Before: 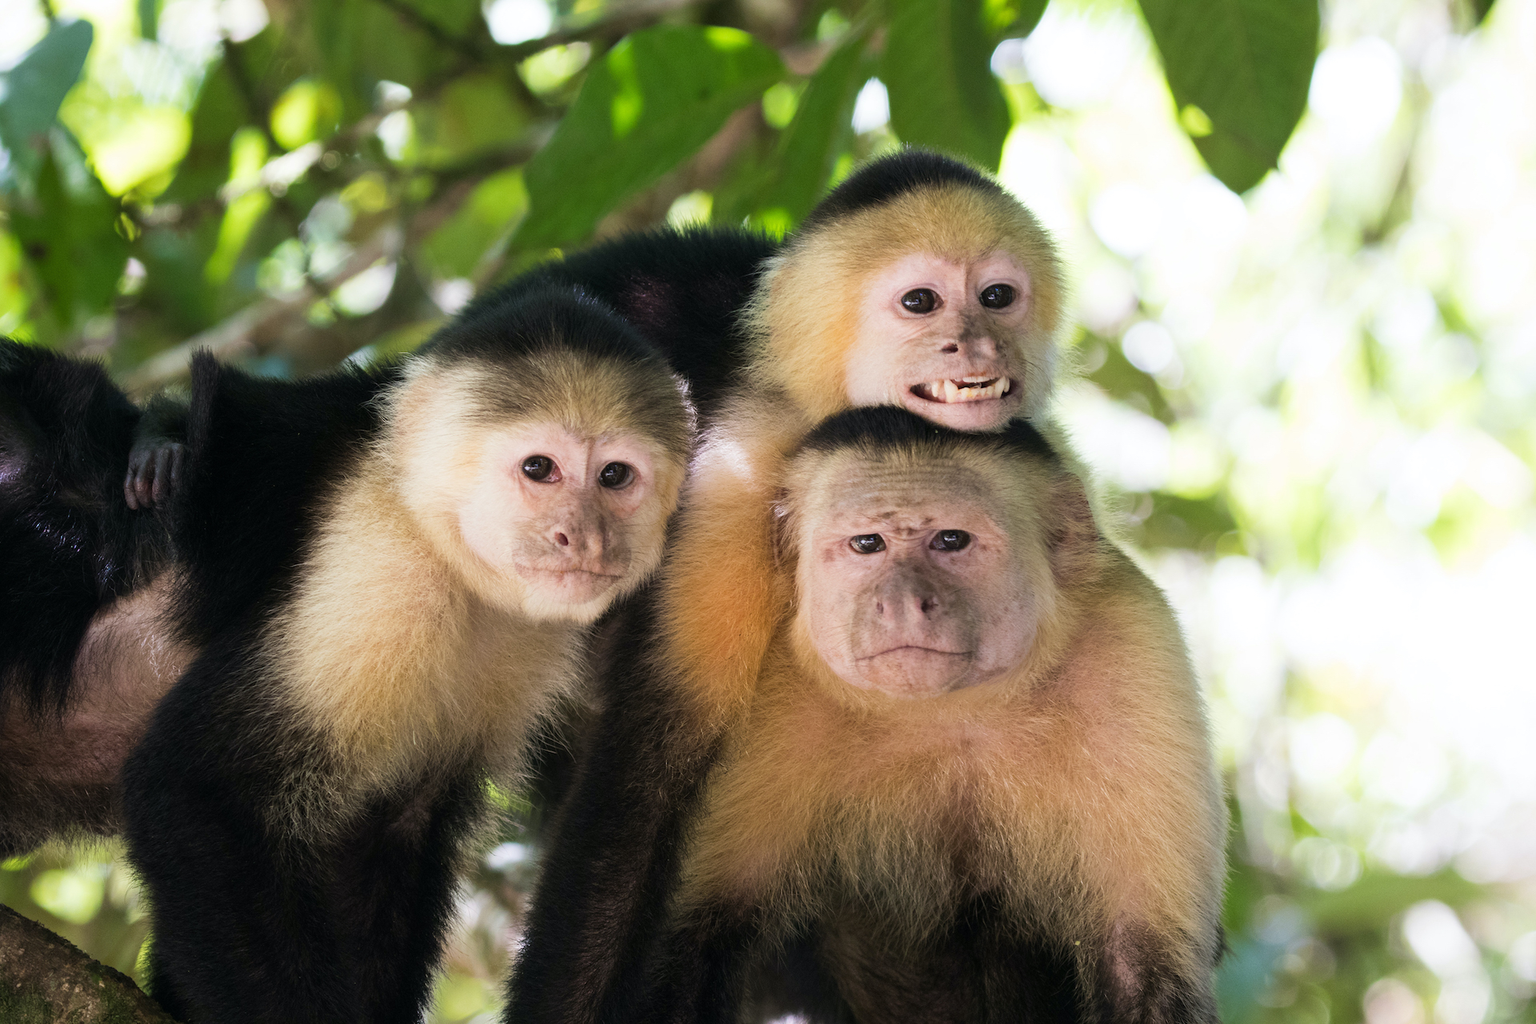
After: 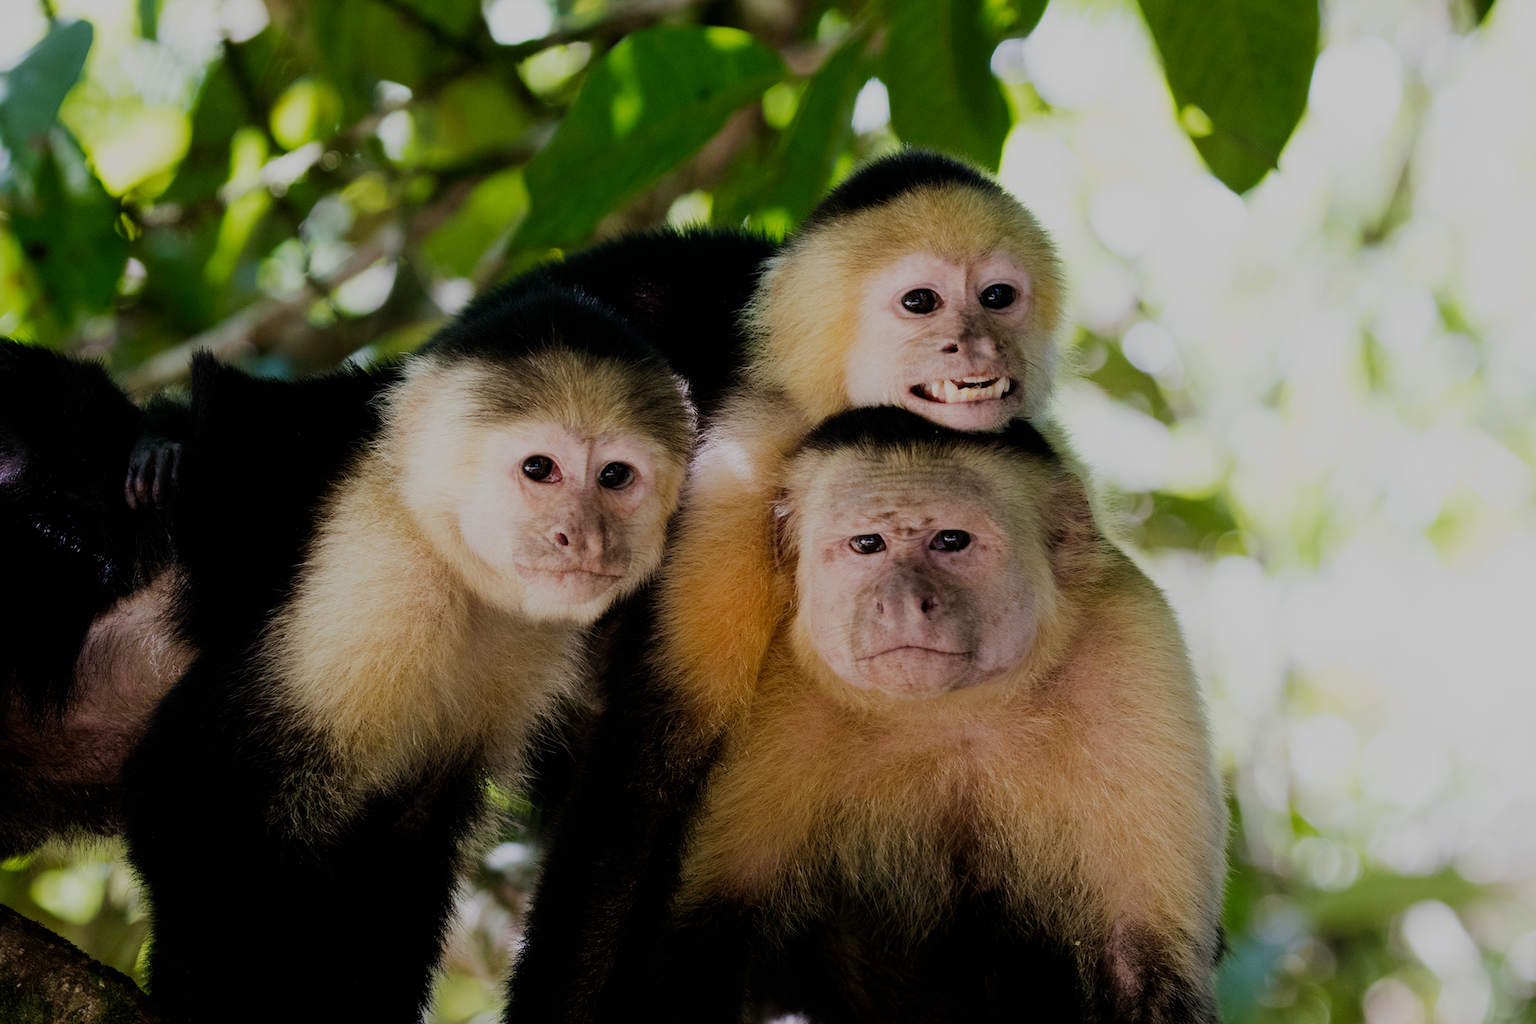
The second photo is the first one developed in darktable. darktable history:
exposure: exposure -0.021 EV, compensate highlight preservation false
filmic rgb: middle gray luminance 29%, black relative exposure -10.3 EV, white relative exposure 5.5 EV, threshold 6 EV, target black luminance 0%, hardness 3.95, latitude 2.04%, contrast 1.132, highlights saturation mix 5%, shadows ↔ highlights balance 15.11%, add noise in highlights 0, preserve chrominance no, color science v3 (2019), use custom middle-gray values true, iterations of high-quality reconstruction 0, contrast in highlights soft, enable highlight reconstruction true
